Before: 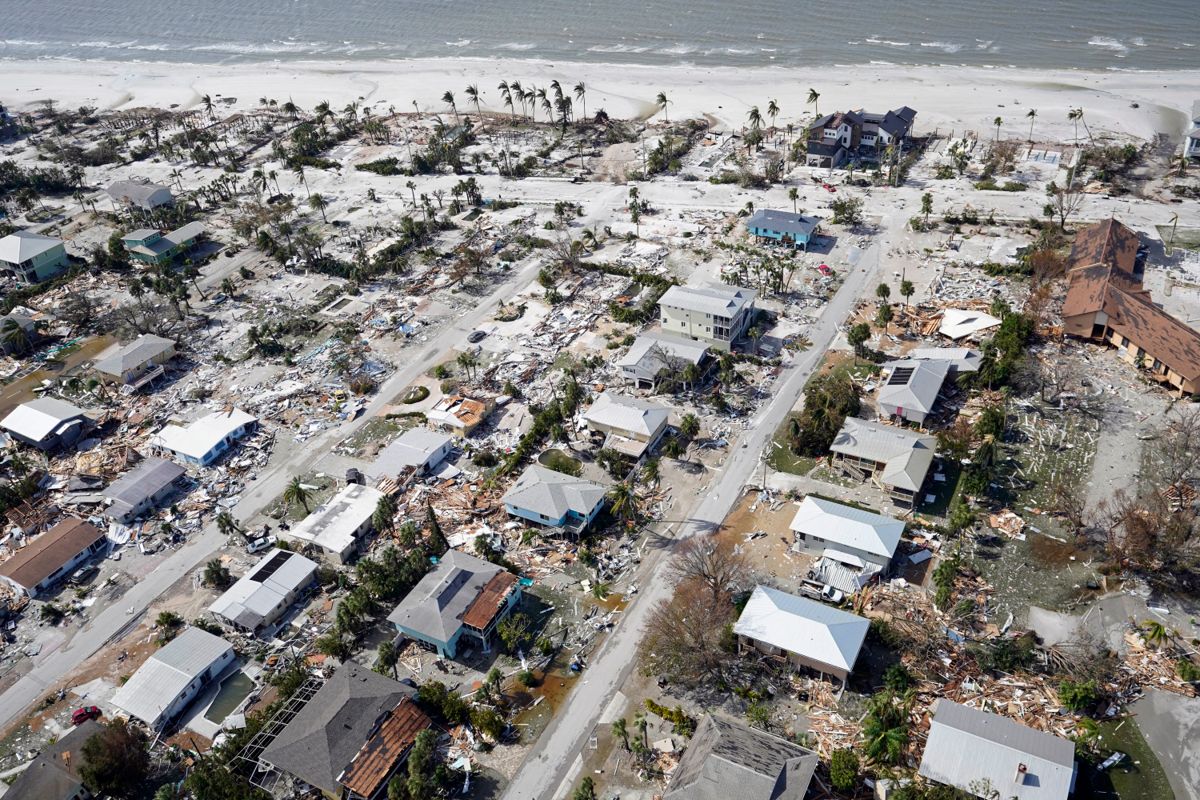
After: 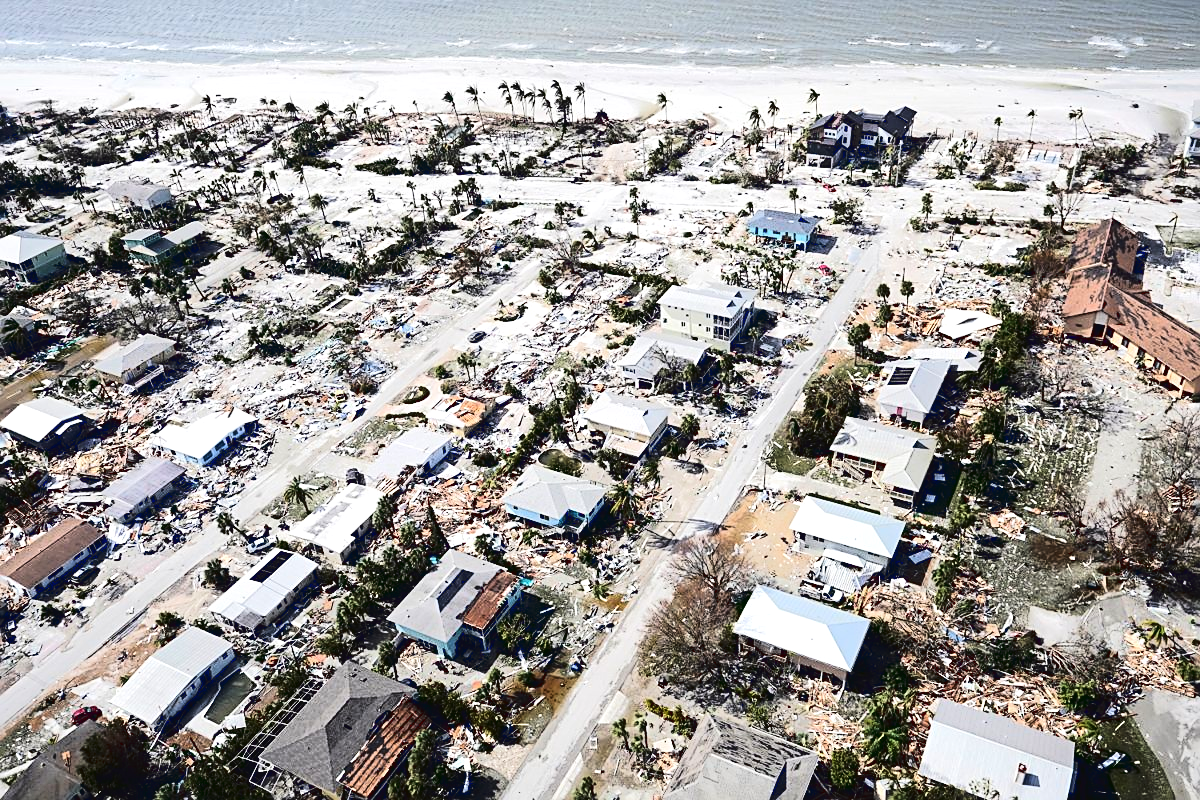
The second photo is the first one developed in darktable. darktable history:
sharpen: on, module defaults
tone curve: curves: ch0 [(0, 0.032) (0.094, 0.08) (0.265, 0.208) (0.41, 0.417) (0.498, 0.496) (0.638, 0.673) (0.819, 0.841) (0.96, 0.899)]; ch1 [(0, 0) (0.161, 0.092) (0.37, 0.302) (0.417, 0.434) (0.495, 0.498) (0.576, 0.589) (0.725, 0.765) (1, 1)]; ch2 [(0, 0) (0.352, 0.403) (0.45, 0.469) (0.521, 0.515) (0.59, 0.579) (1, 1)], color space Lab, linked channels, preserve colors none
exposure: exposure 0.296 EV, compensate highlight preservation false
contrast brightness saturation: contrast 0.008, saturation -0.061
tone equalizer: -8 EV -0.776 EV, -7 EV -0.718 EV, -6 EV -0.628 EV, -5 EV -0.386 EV, -3 EV 0.401 EV, -2 EV 0.6 EV, -1 EV 0.685 EV, +0 EV 0.757 EV, edges refinement/feathering 500, mask exposure compensation -1.57 EV, preserve details no
shadows and highlights: radius 329.5, shadows 54.32, highlights -98.01, compress 94.24%, soften with gaussian
